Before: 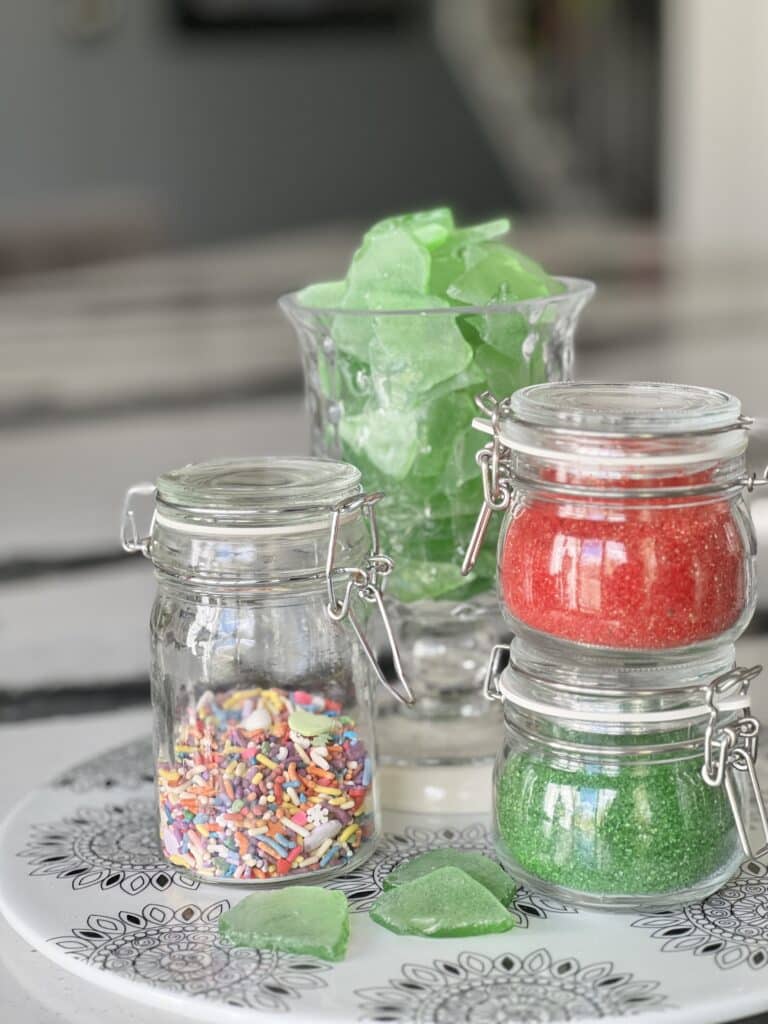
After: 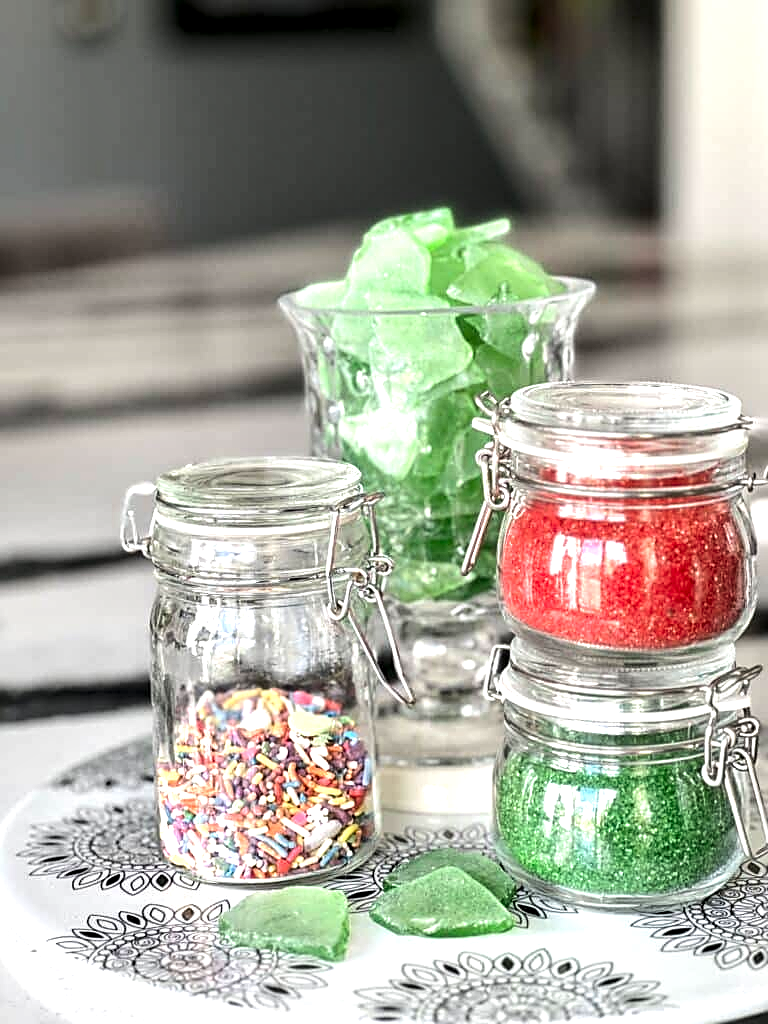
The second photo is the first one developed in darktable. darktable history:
local contrast: detail 135%, midtone range 0.75
sharpen: on, module defaults
tone equalizer: -8 EV -0.75 EV, -7 EV -0.7 EV, -6 EV -0.6 EV, -5 EV -0.4 EV, -3 EV 0.4 EV, -2 EV 0.6 EV, -1 EV 0.7 EV, +0 EV 0.75 EV, edges refinement/feathering 500, mask exposure compensation -1.57 EV, preserve details no
